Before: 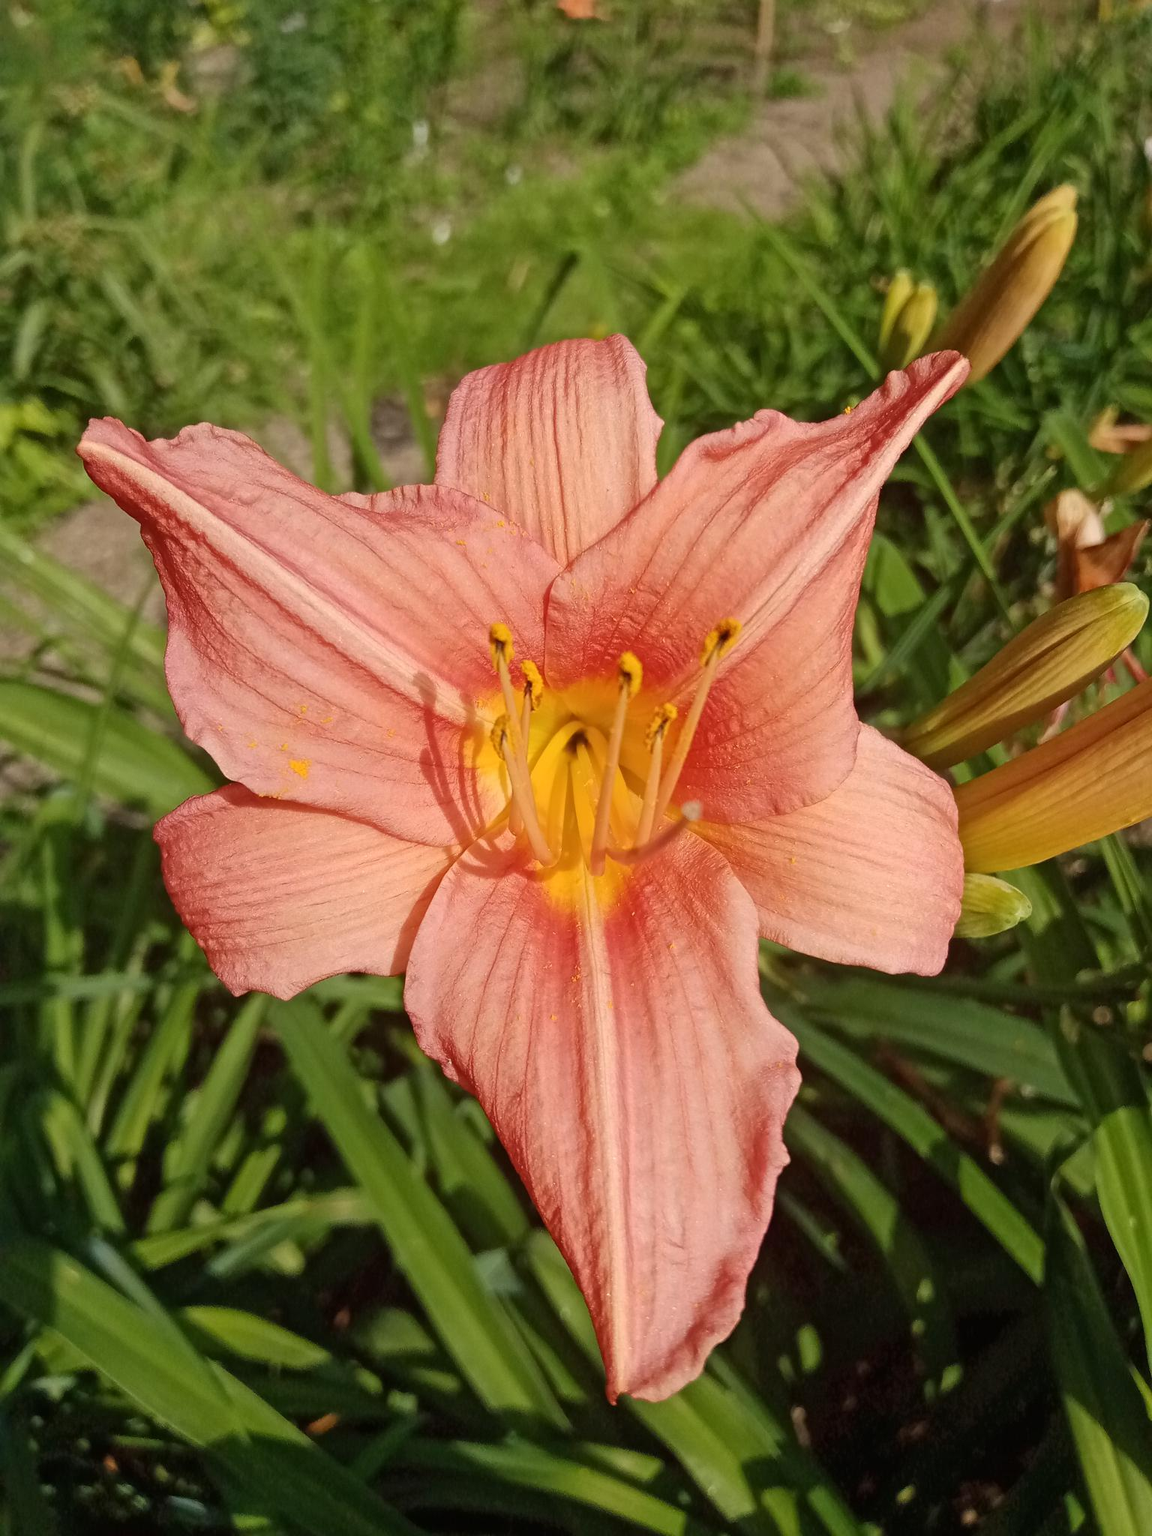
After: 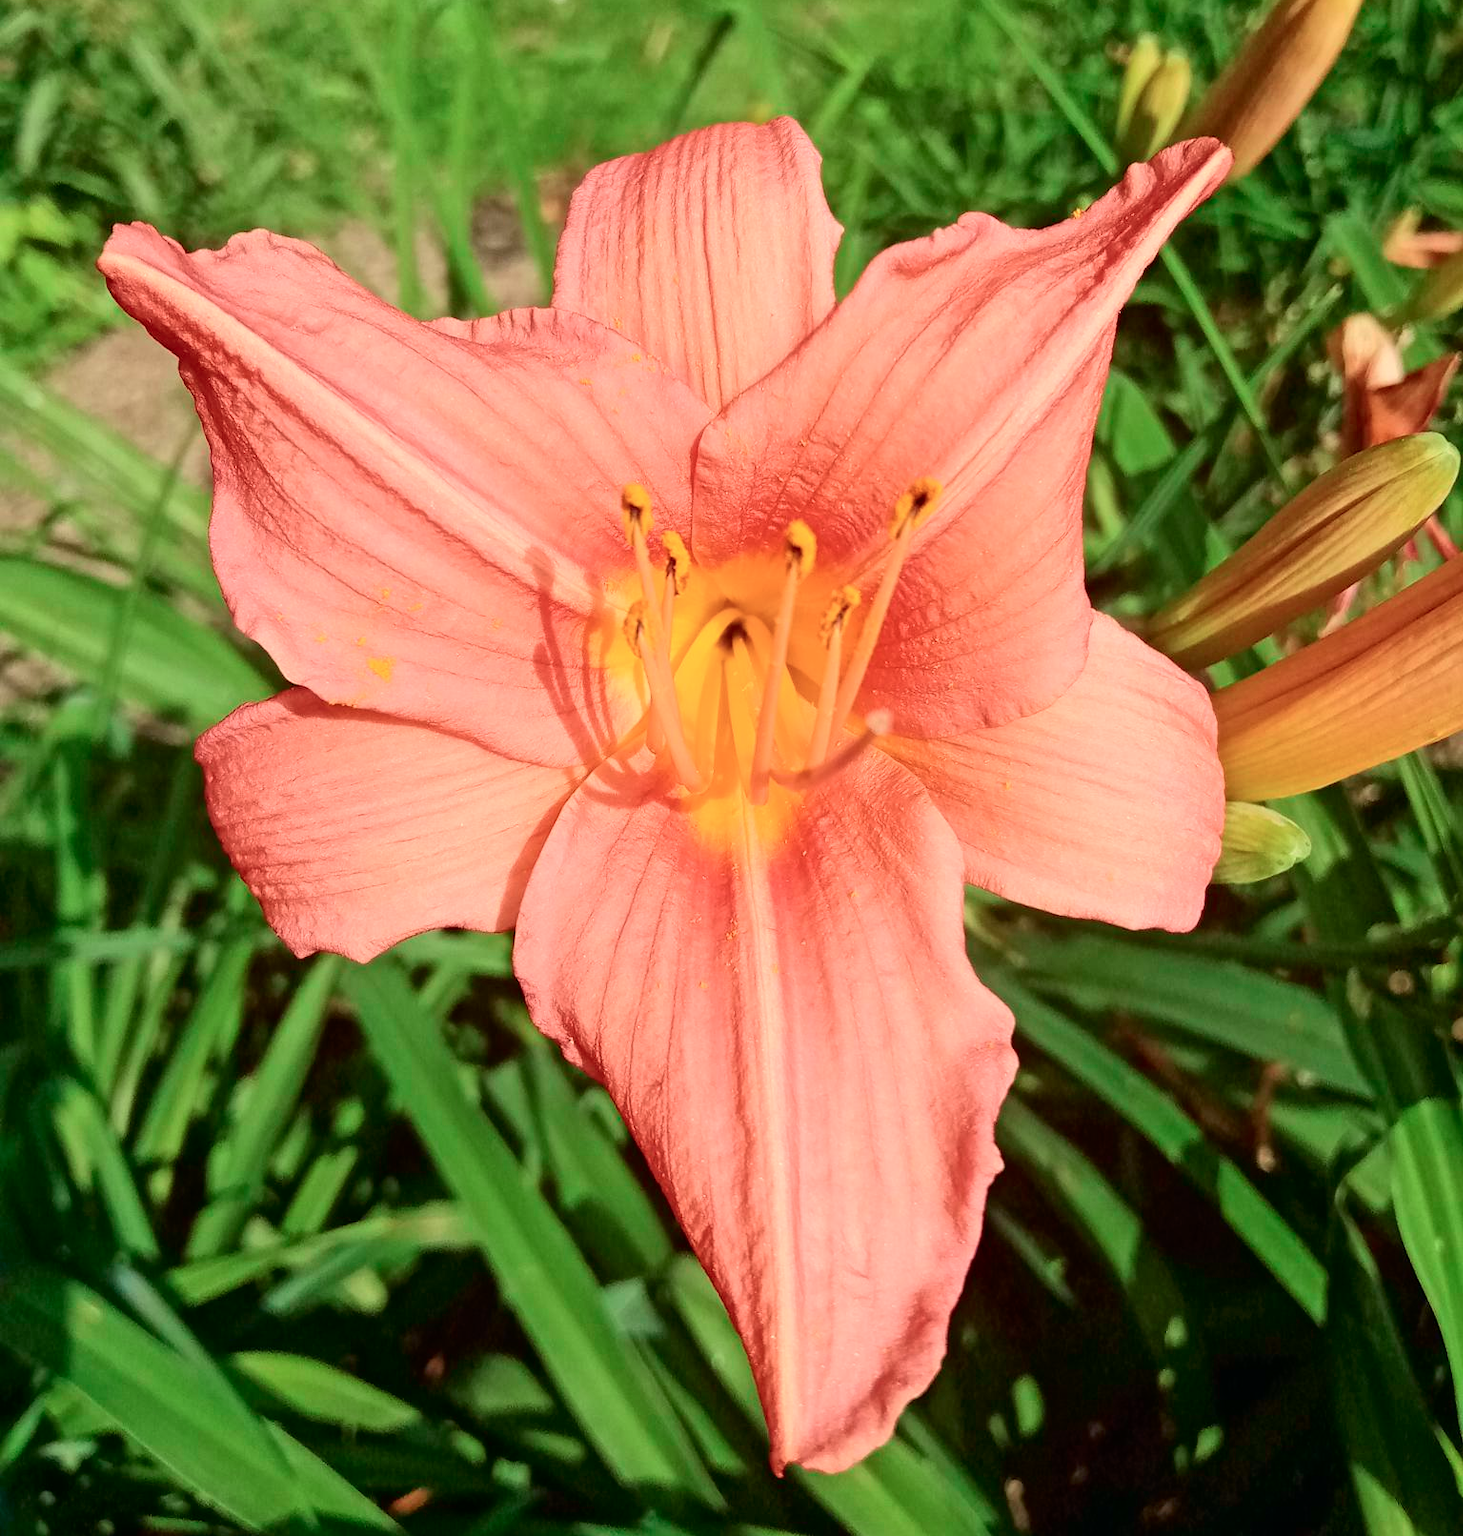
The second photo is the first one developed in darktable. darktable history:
tone curve: curves: ch0 [(0, 0) (0.051, 0.027) (0.096, 0.071) (0.219, 0.248) (0.428, 0.52) (0.596, 0.713) (0.727, 0.823) (0.859, 0.924) (1, 1)]; ch1 [(0, 0) (0.1, 0.038) (0.318, 0.221) (0.413, 0.325) (0.454, 0.41) (0.493, 0.478) (0.503, 0.501) (0.516, 0.515) (0.548, 0.575) (0.561, 0.596) (0.594, 0.647) (0.666, 0.701) (1, 1)]; ch2 [(0, 0) (0.453, 0.44) (0.479, 0.476) (0.504, 0.5) (0.52, 0.526) (0.557, 0.585) (0.583, 0.608) (0.824, 0.815) (1, 1)], color space Lab, independent channels, preserve colors none
crop and rotate: top 15.774%, bottom 5.506%
